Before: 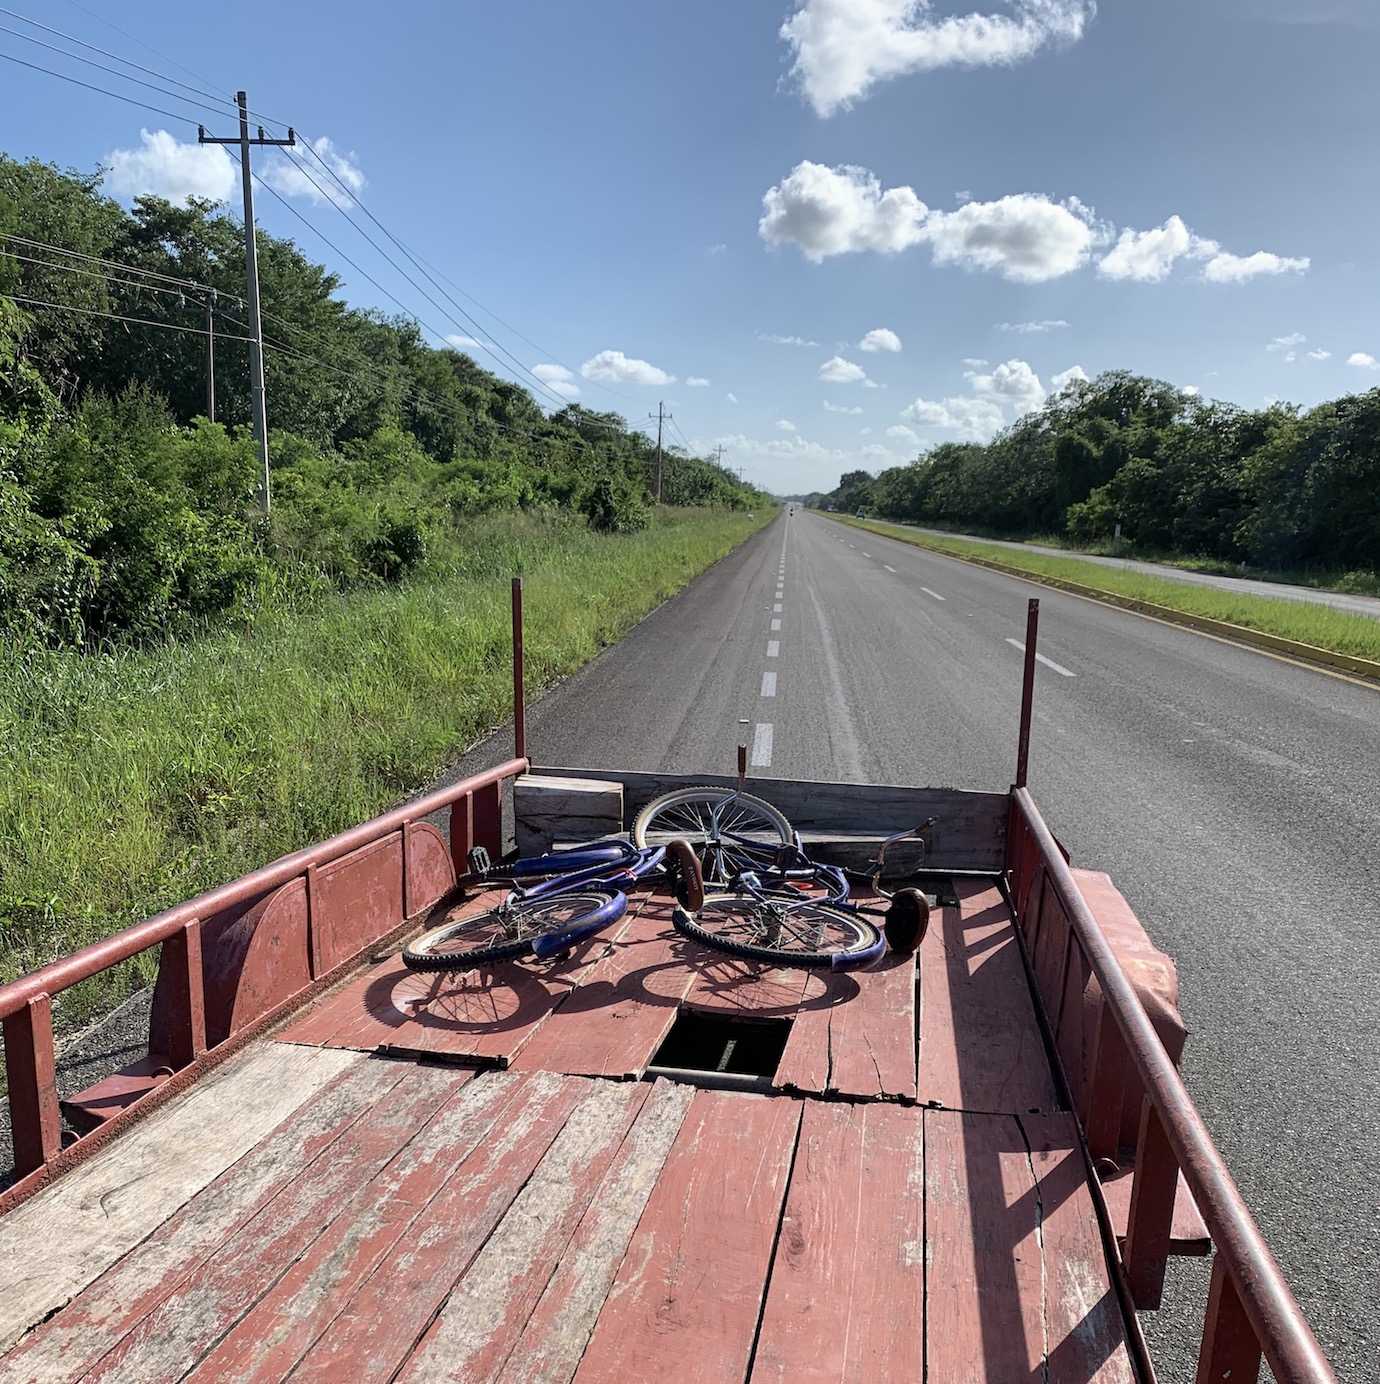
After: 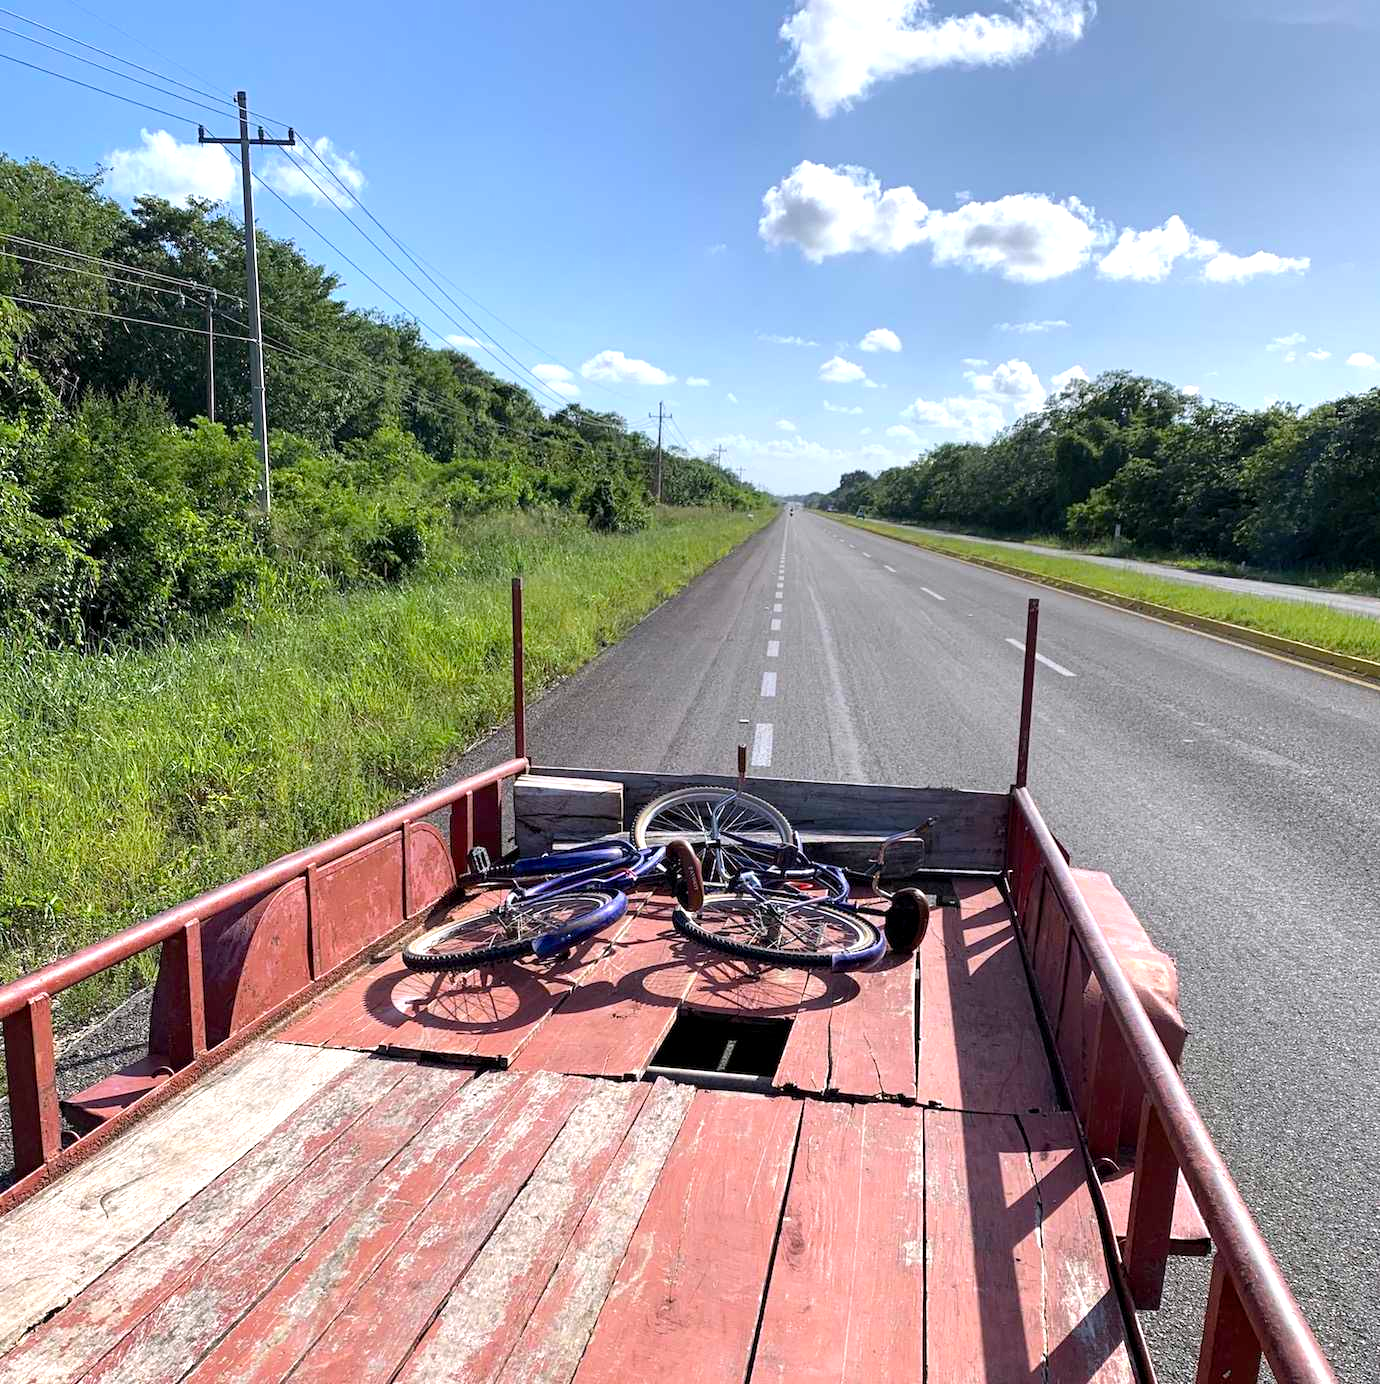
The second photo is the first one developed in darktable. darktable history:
exposure: black level correction 0.001, exposure 0.5 EV, compensate exposure bias true, compensate highlight preservation false
white balance: red 1.004, blue 1.024
color balance rgb: linear chroma grading › global chroma 8.33%, perceptual saturation grading › global saturation 18.52%, global vibrance 7.87%
